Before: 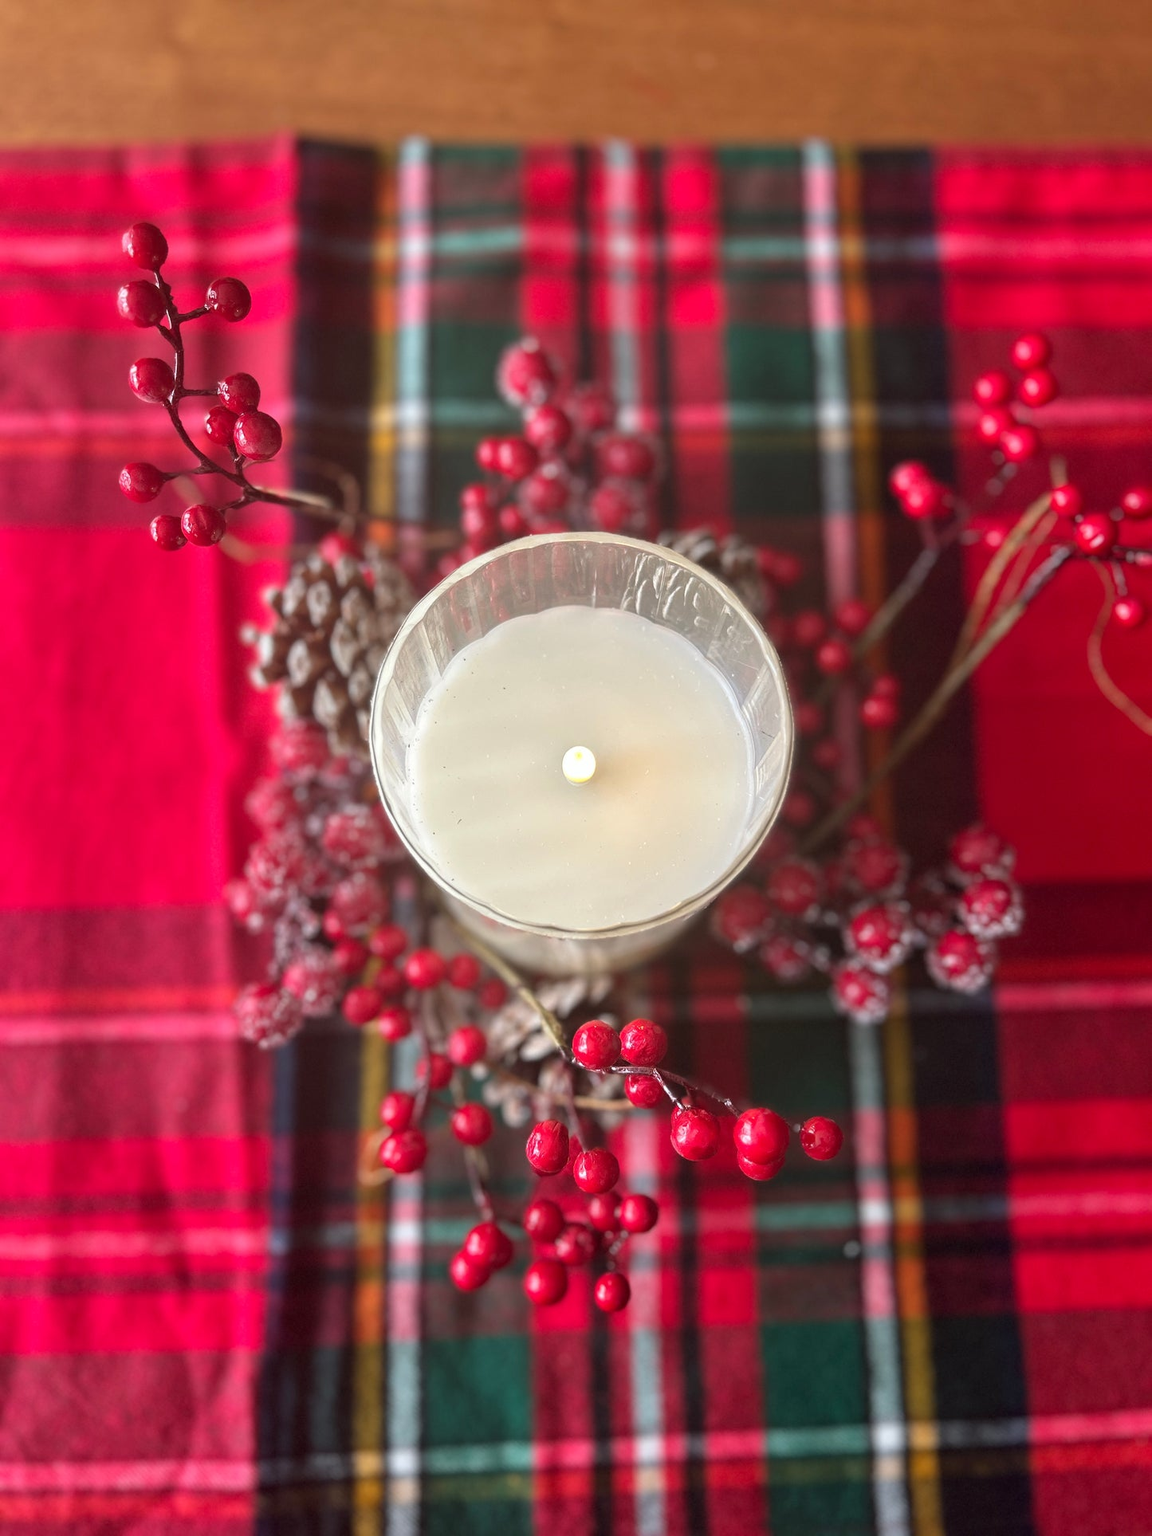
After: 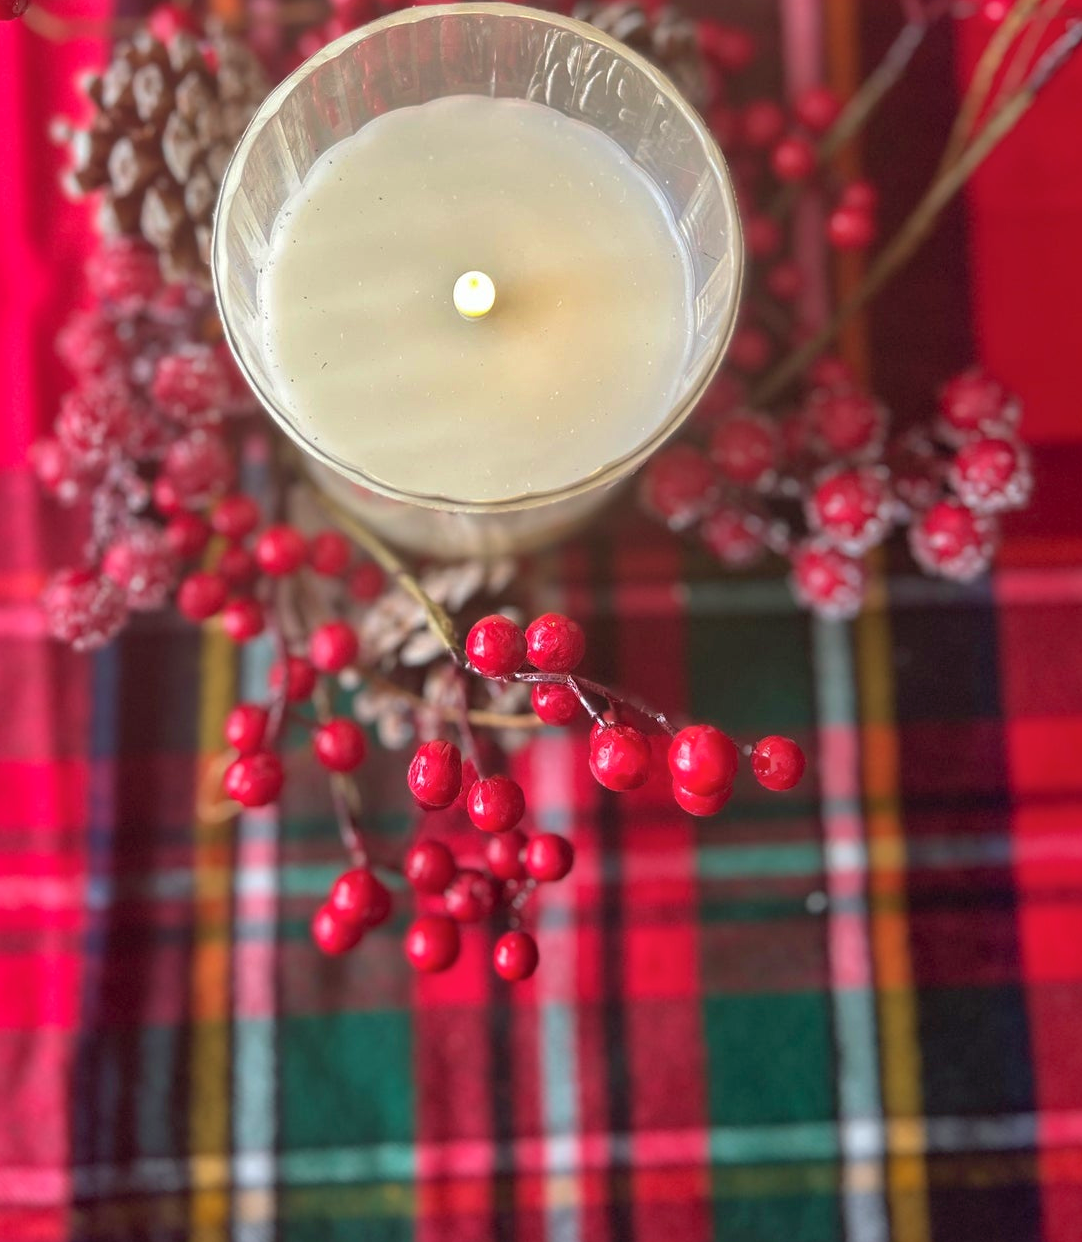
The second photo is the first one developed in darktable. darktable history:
velvia: on, module defaults
crop and rotate: left 17.445%, top 34.54%, right 7.625%, bottom 0.979%
shadows and highlights: highlights color adjustment 72.63%
